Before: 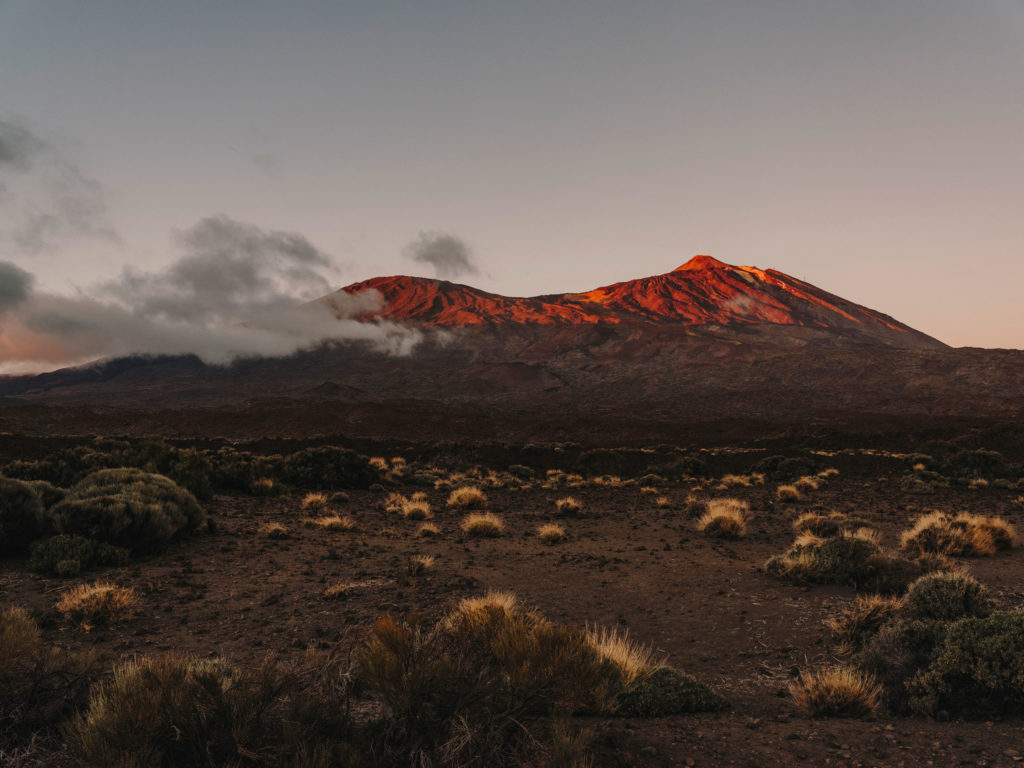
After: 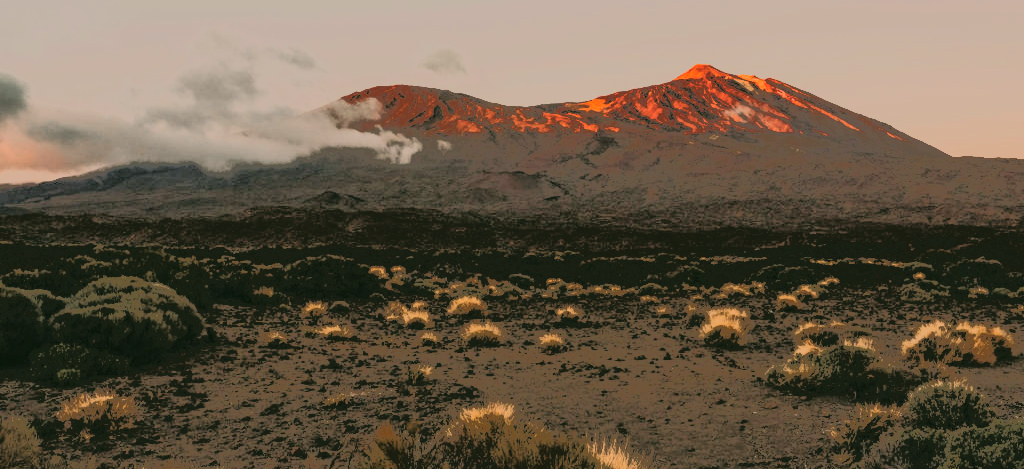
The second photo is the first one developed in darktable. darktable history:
crop and rotate: top 24.871%, bottom 13.981%
color correction: highlights a* 3.98, highlights b* 4.97, shadows a* -6.8, shadows b* 4.7
contrast brightness saturation: brightness 0.149
tone equalizer: -7 EV -0.655 EV, -6 EV 1.01 EV, -5 EV -0.445 EV, -4 EV 0.448 EV, -3 EV 0.412 EV, -2 EV 0.122 EV, -1 EV -0.128 EV, +0 EV -0.42 EV, edges refinement/feathering 500, mask exposure compensation -1.57 EV, preserve details no
